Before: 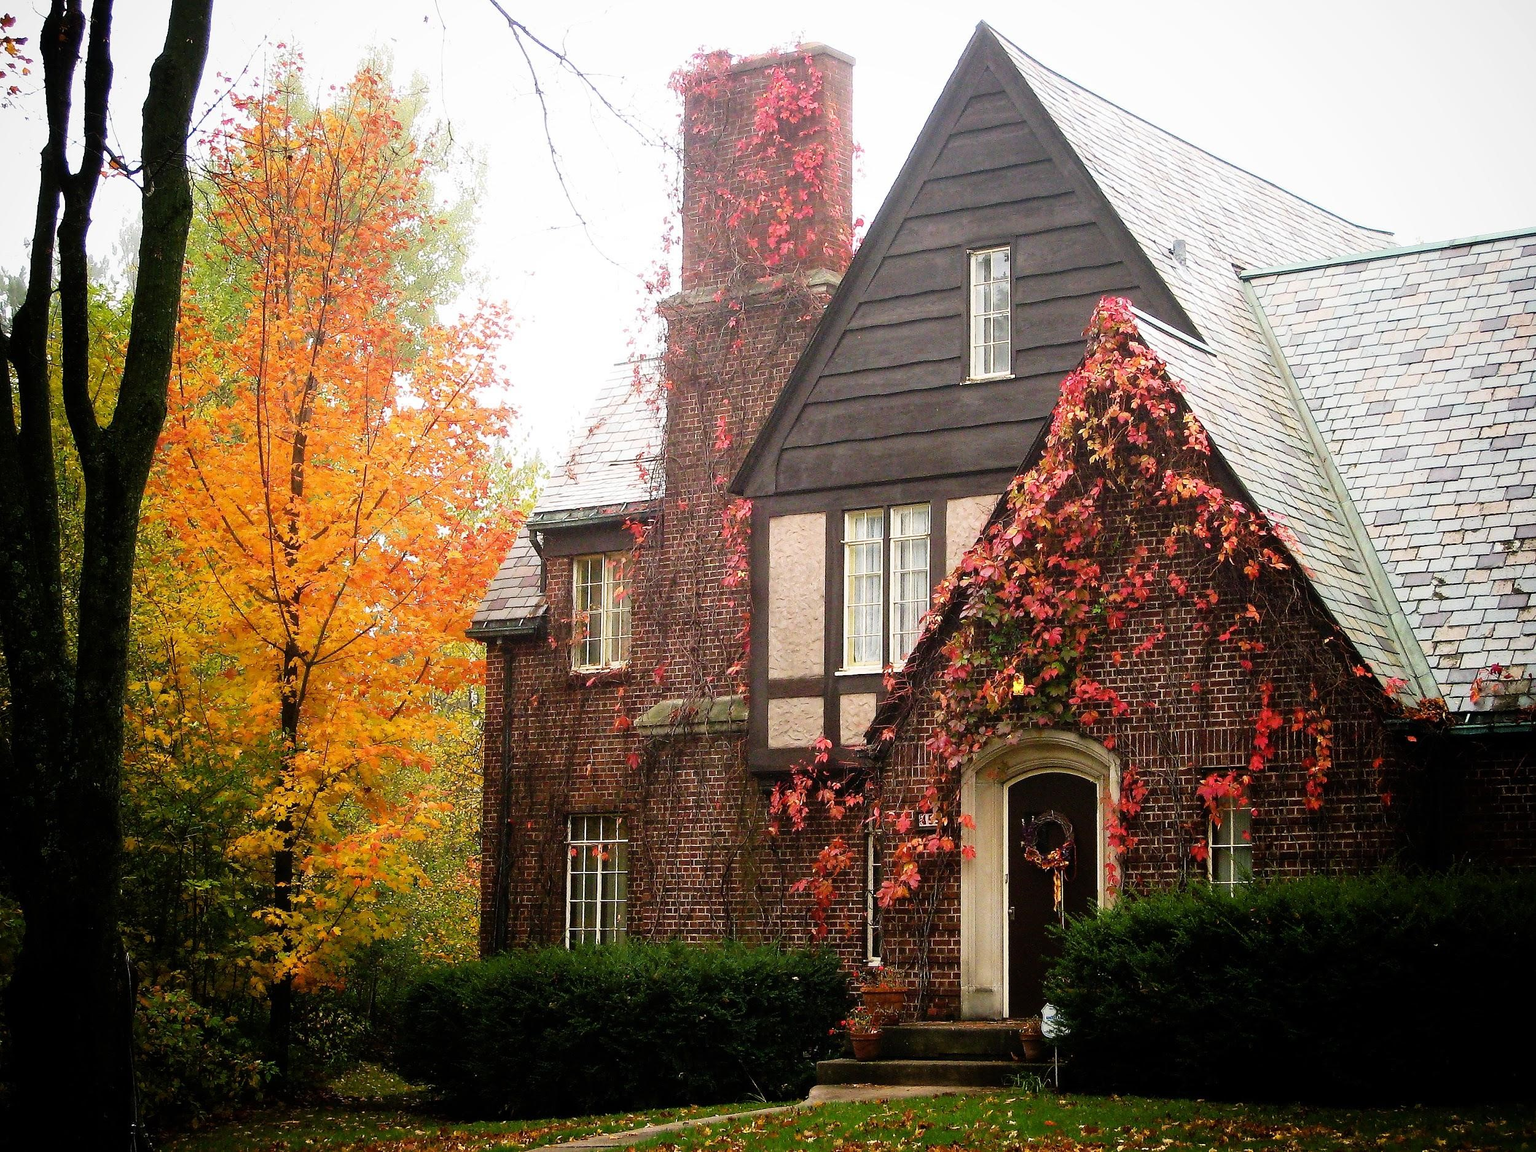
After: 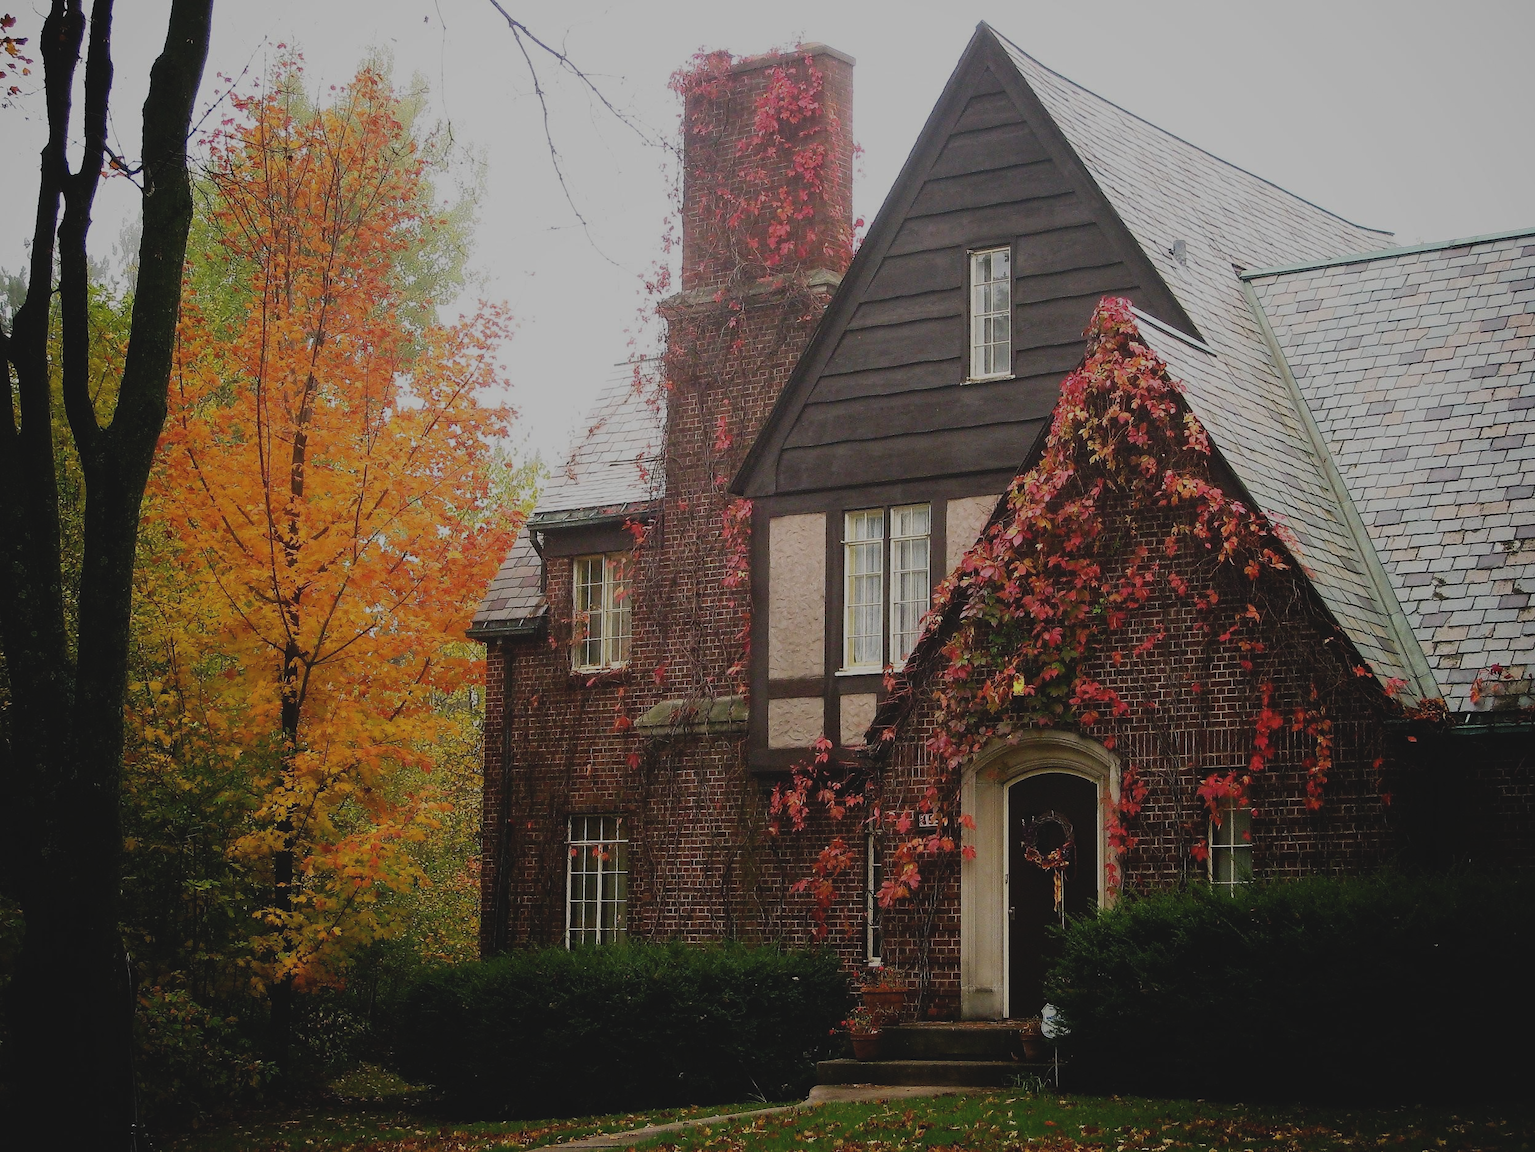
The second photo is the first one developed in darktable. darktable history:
exposure: black level correction -0.017, exposure -1.109 EV, compensate highlight preservation false
